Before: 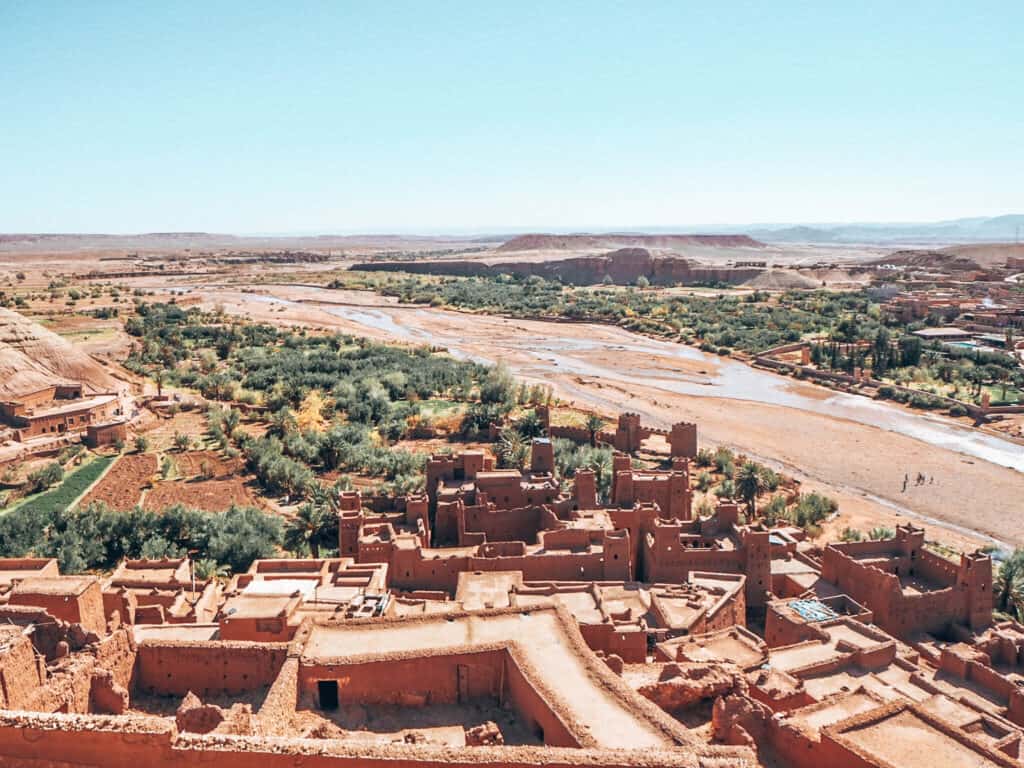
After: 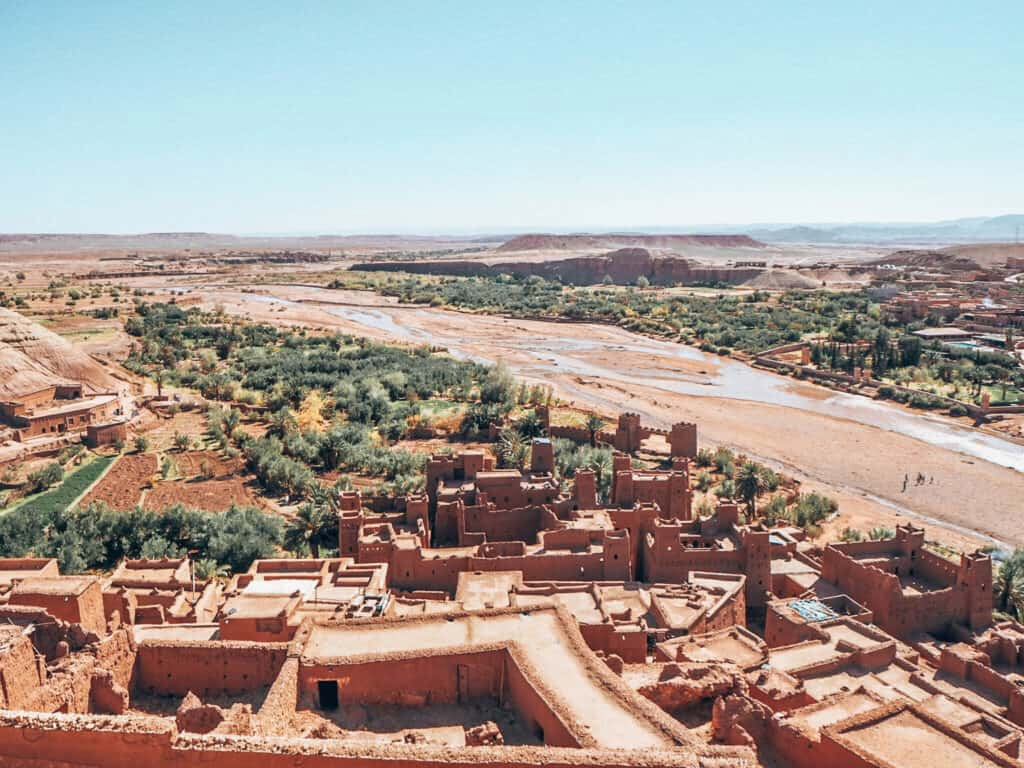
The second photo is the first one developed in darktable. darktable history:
exposure: exposure -0.064 EV
